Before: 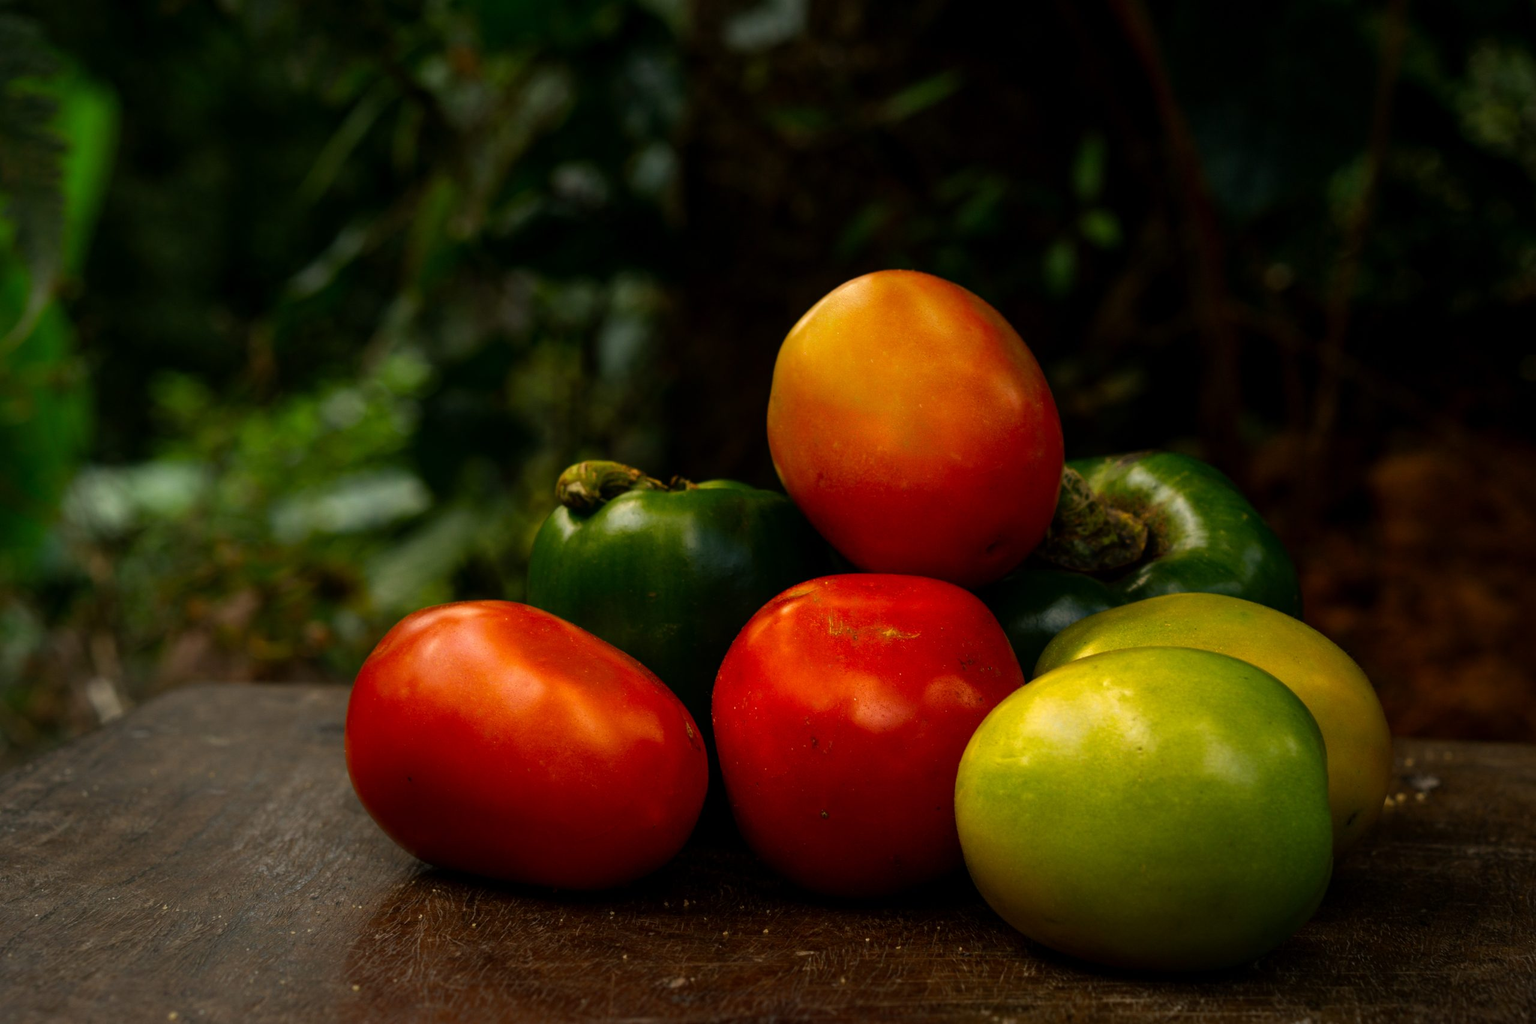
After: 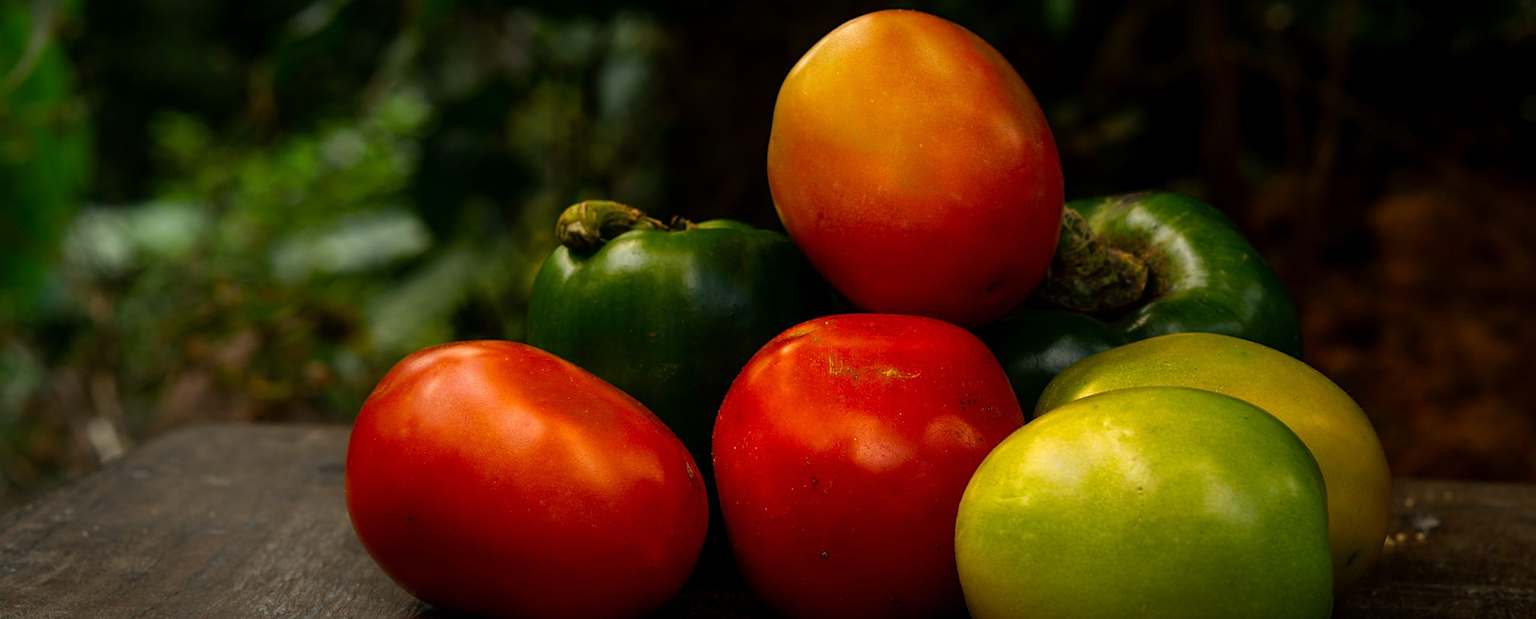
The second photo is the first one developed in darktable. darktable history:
sharpen: on, module defaults
crop and rotate: top 25.457%, bottom 13.992%
